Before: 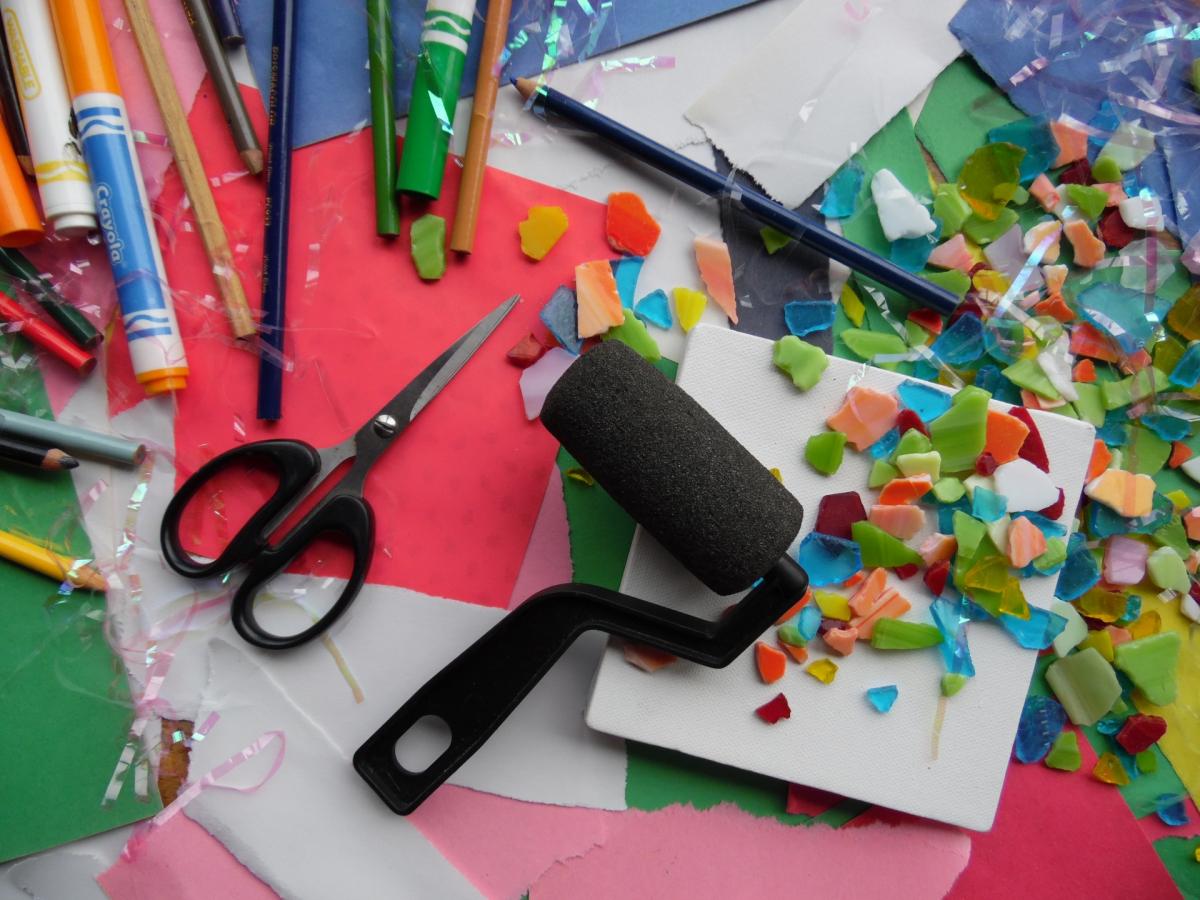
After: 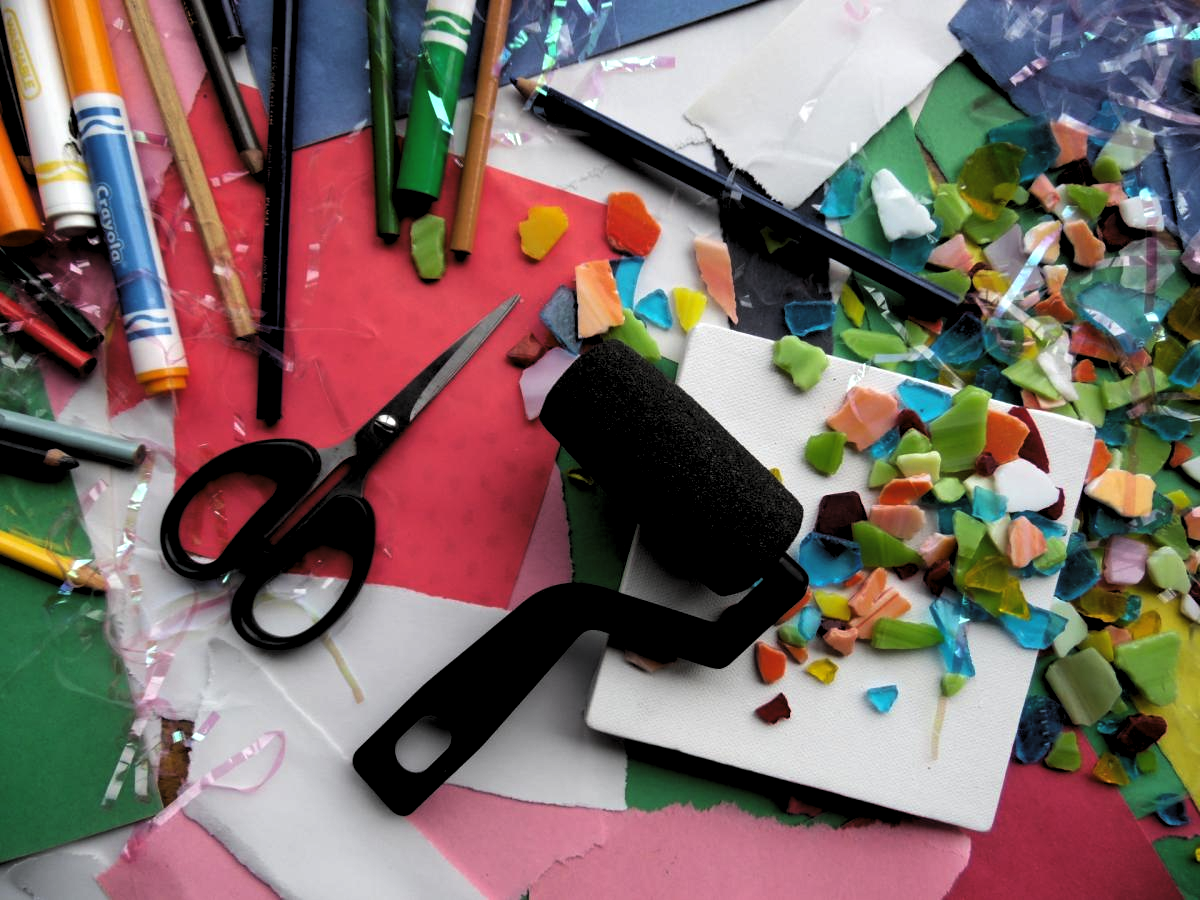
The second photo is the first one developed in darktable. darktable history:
levels: levels [0.182, 0.542, 0.902]
